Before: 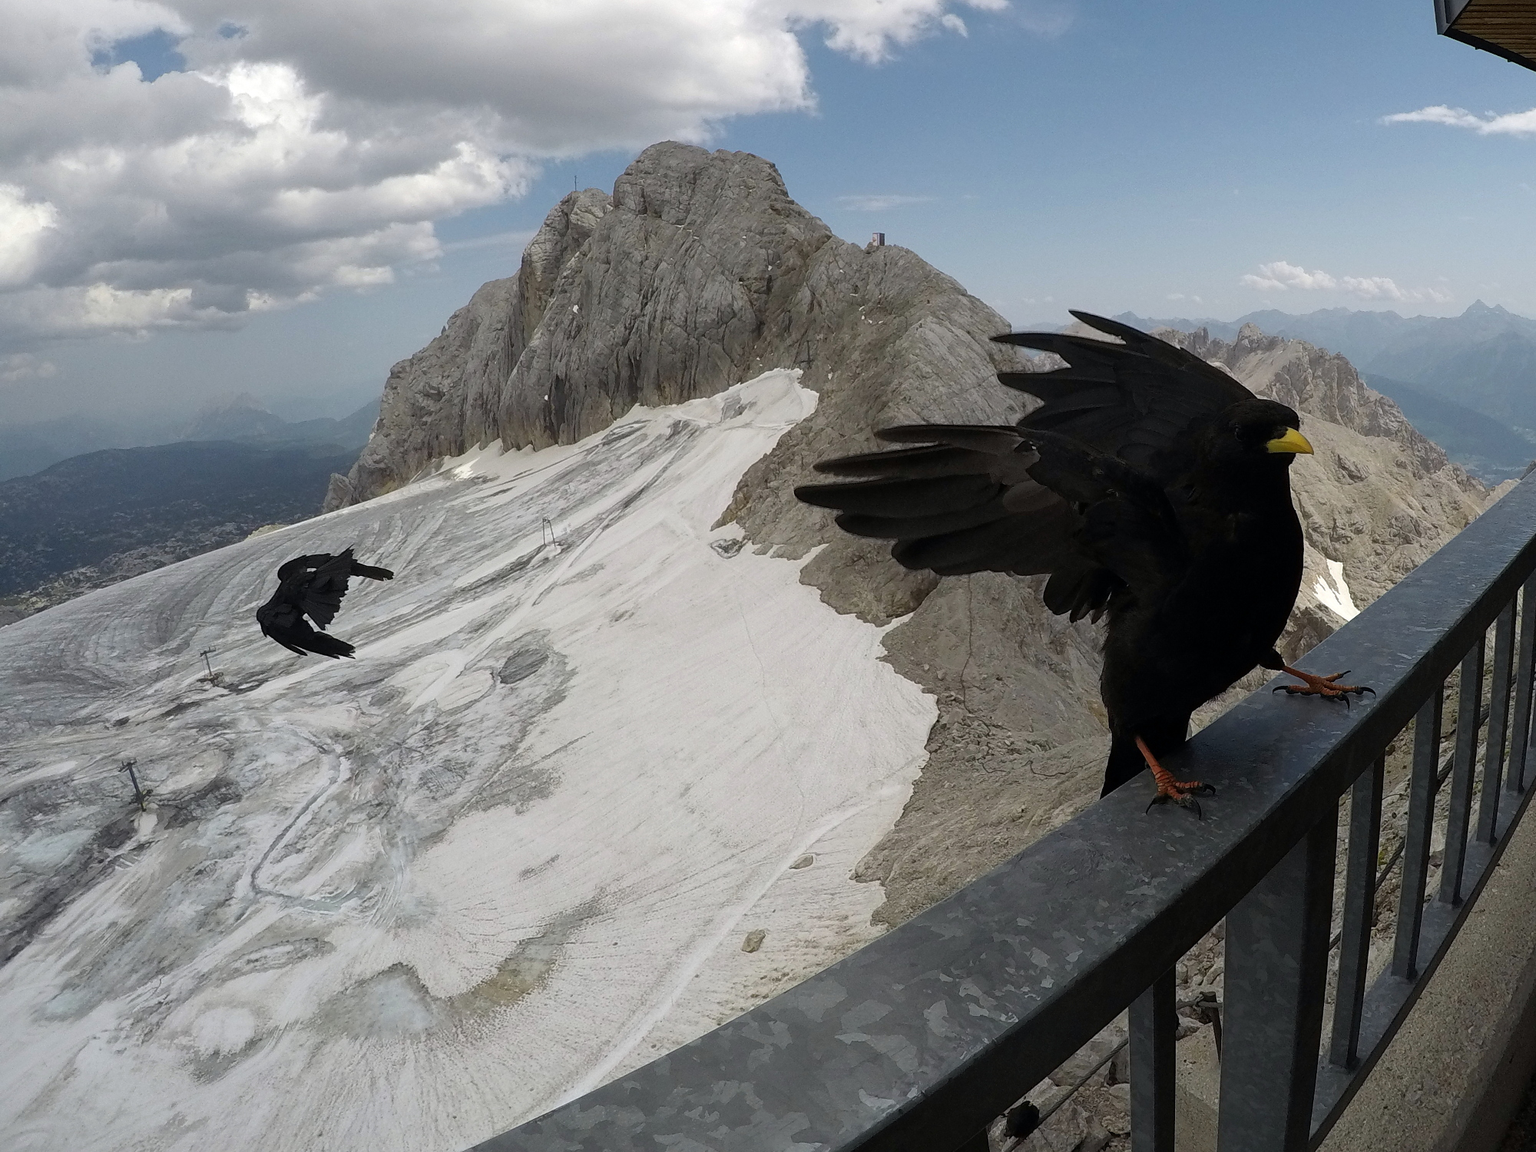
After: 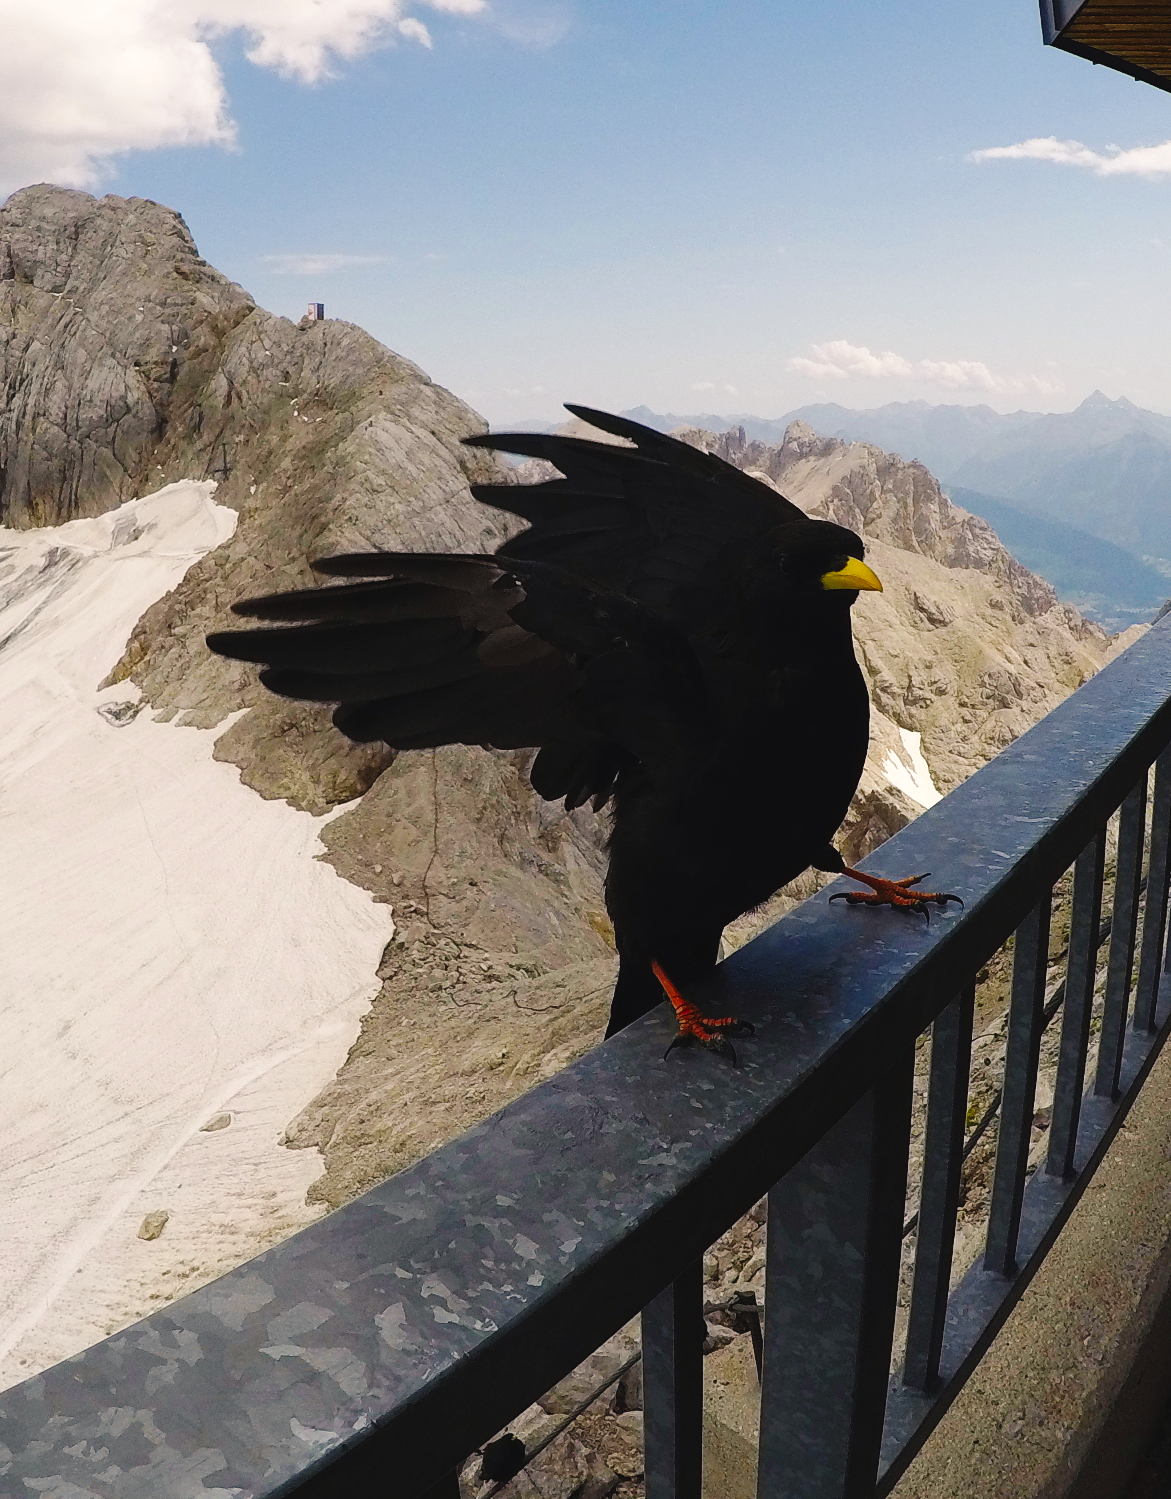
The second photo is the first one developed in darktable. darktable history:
base curve: curves: ch0 [(0, 0) (0.036, 0.025) (0.121, 0.166) (0.206, 0.329) (0.605, 0.79) (1, 1)], preserve colors none
crop: left 41.402%
color balance rgb: shadows lift › chroma 2%, shadows lift › hue 247.2°, power › chroma 0.3%, power › hue 25.2°, highlights gain › chroma 3%, highlights gain › hue 60°, global offset › luminance 0.75%, perceptual saturation grading › global saturation 20%, perceptual saturation grading › highlights -20%, perceptual saturation grading › shadows 30%, global vibrance 20%
